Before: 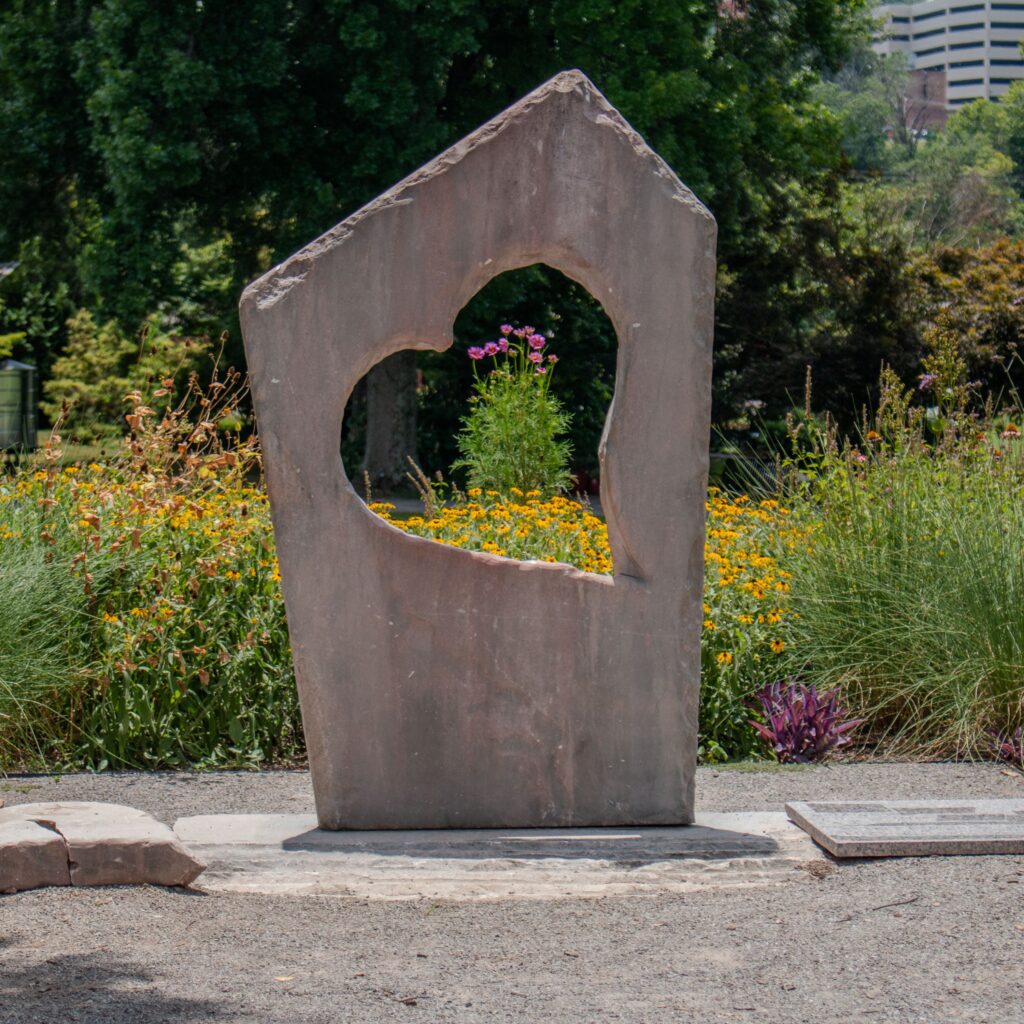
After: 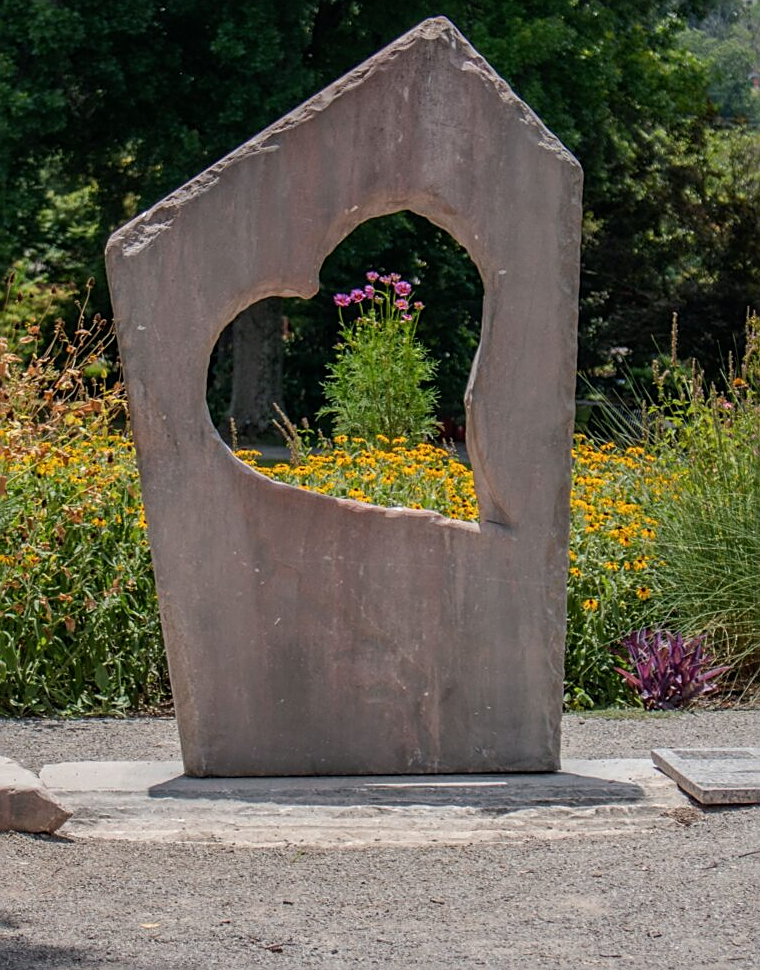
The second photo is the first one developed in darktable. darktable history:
crop and rotate: left 13.139%, top 5.244%, right 12.545%
sharpen: on, module defaults
